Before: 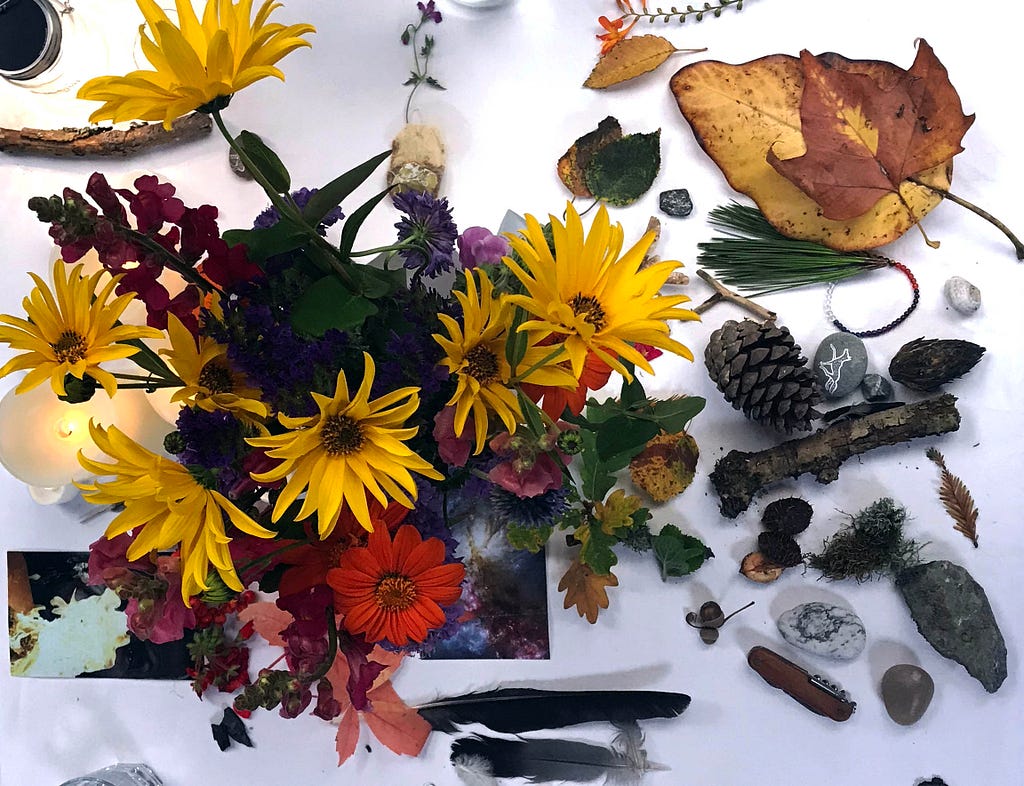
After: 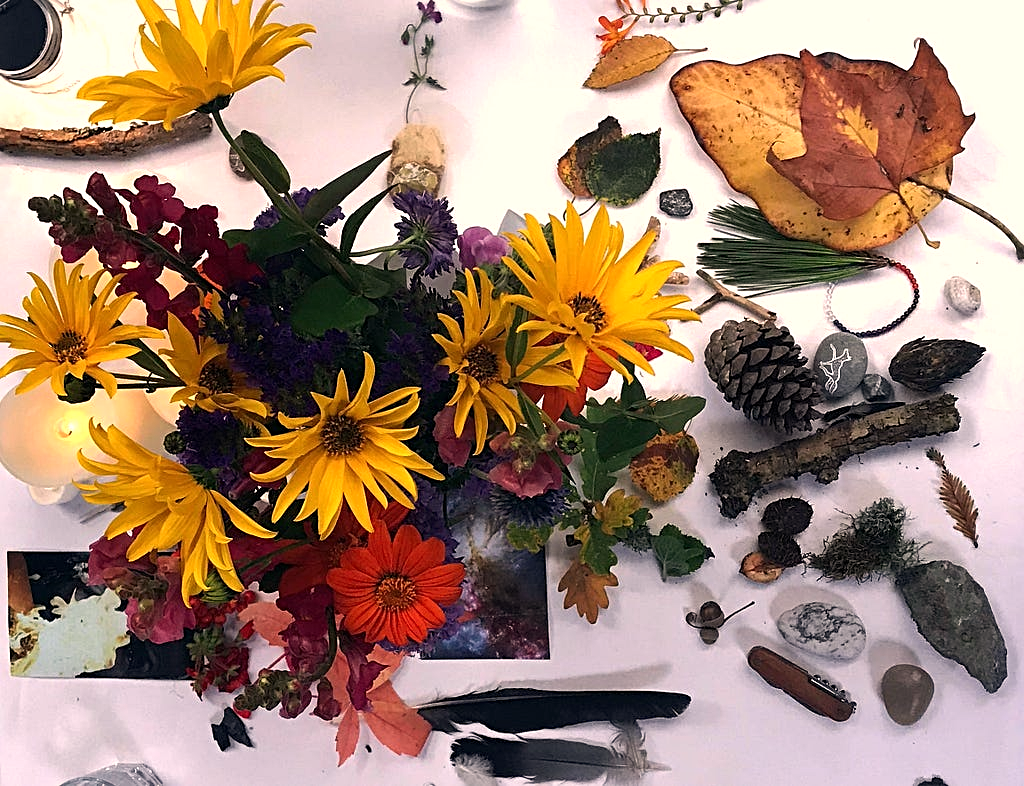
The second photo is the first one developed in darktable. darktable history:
white balance: red 1.127, blue 0.943
sharpen: radius 2.167, amount 0.381, threshold 0
